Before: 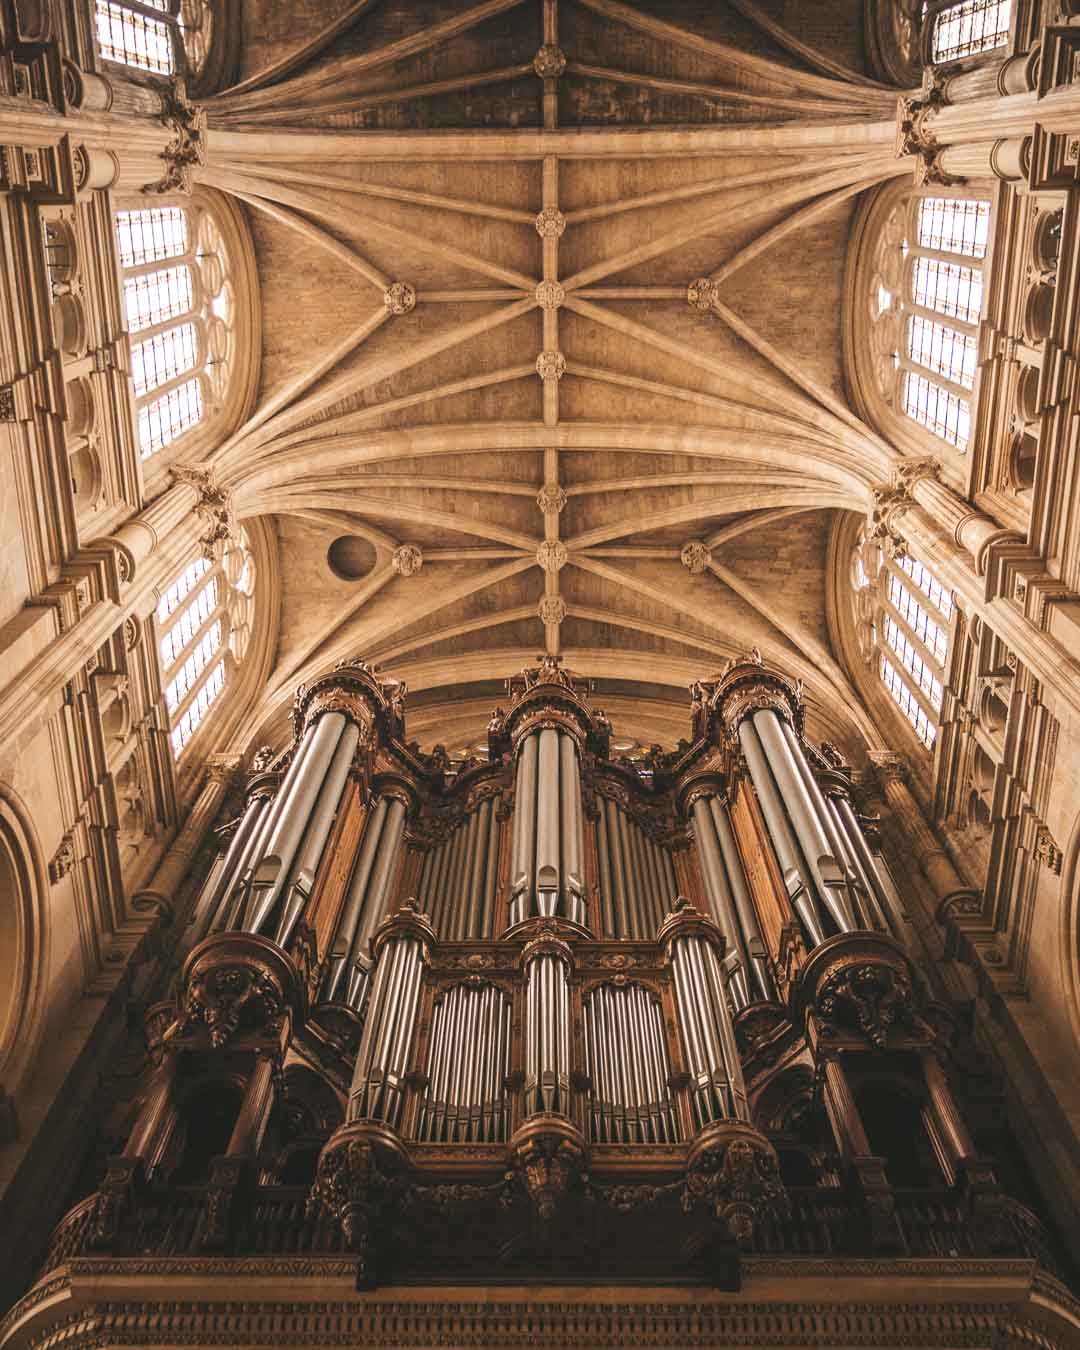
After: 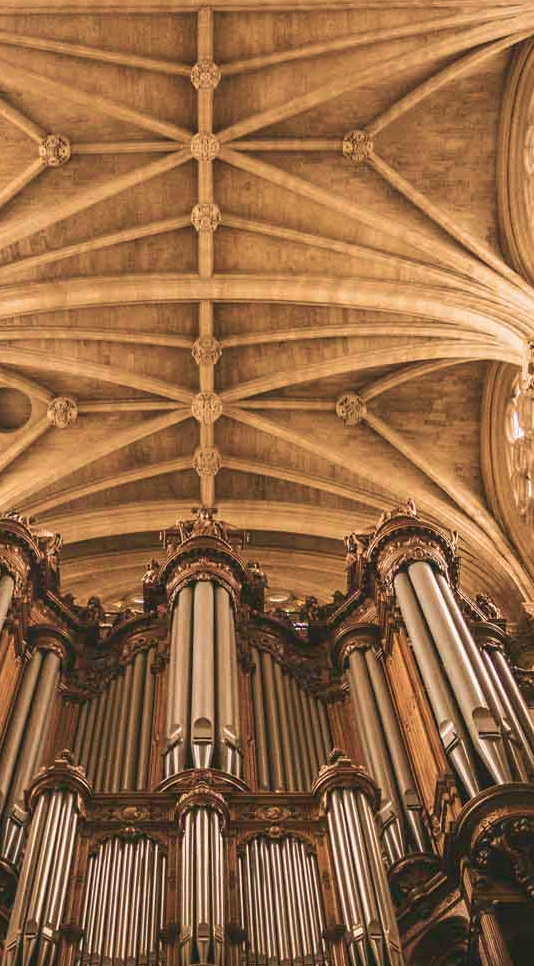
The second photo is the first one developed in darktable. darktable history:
velvia: strength 44.99%
crop: left 31.945%, top 10.985%, right 18.585%, bottom 17.388%
